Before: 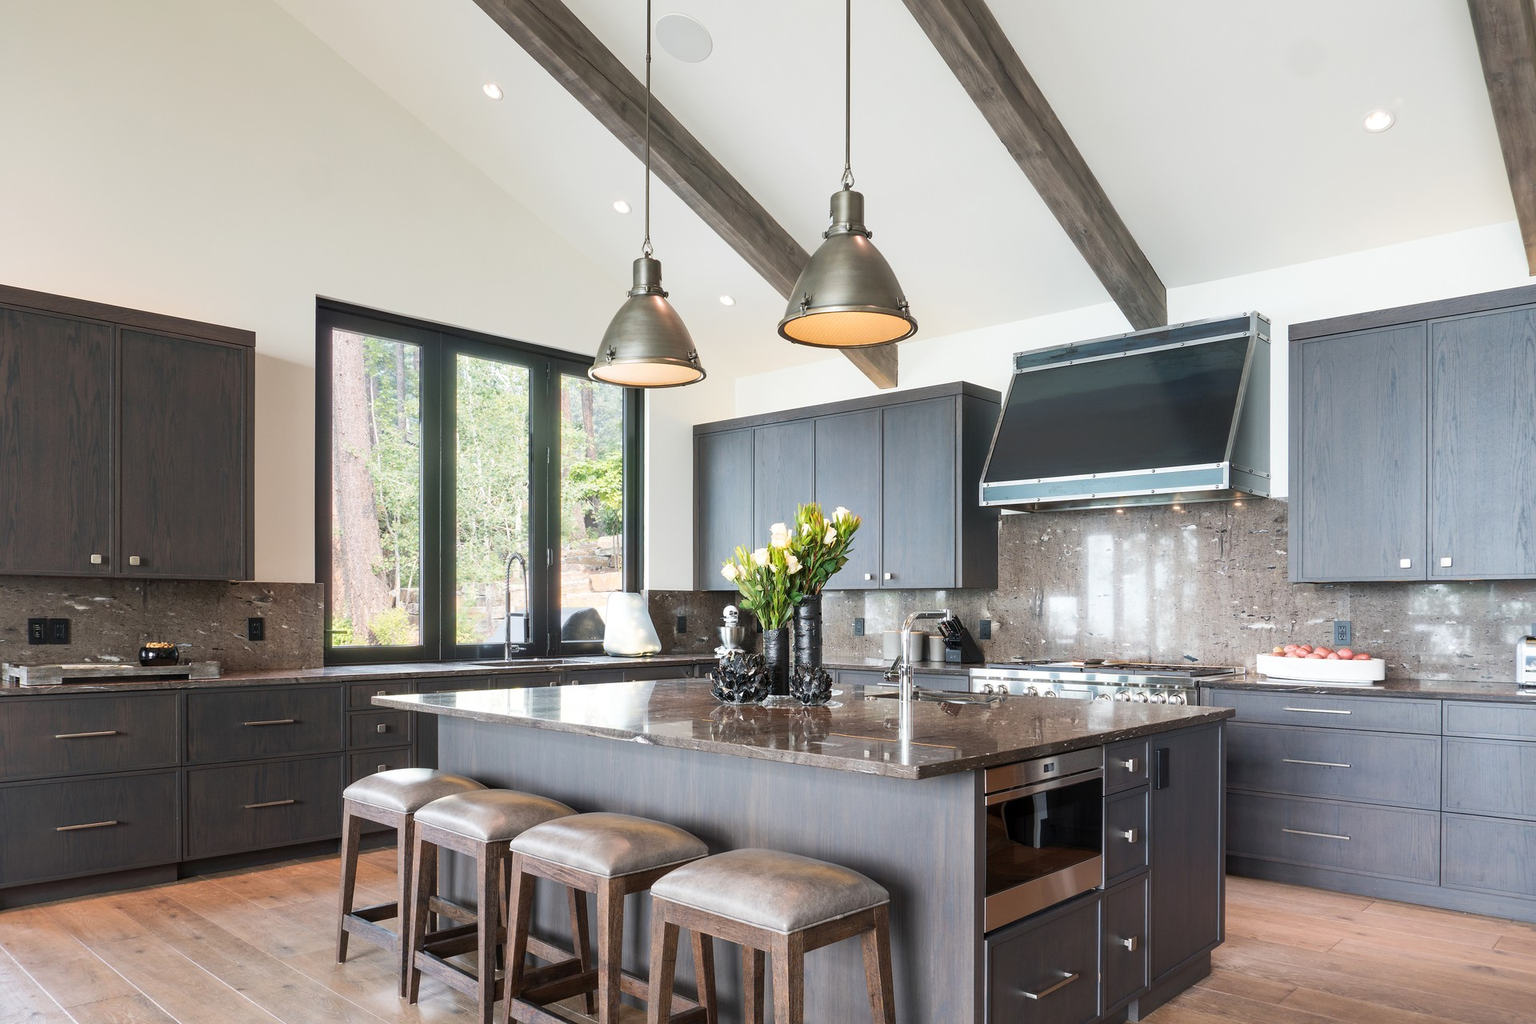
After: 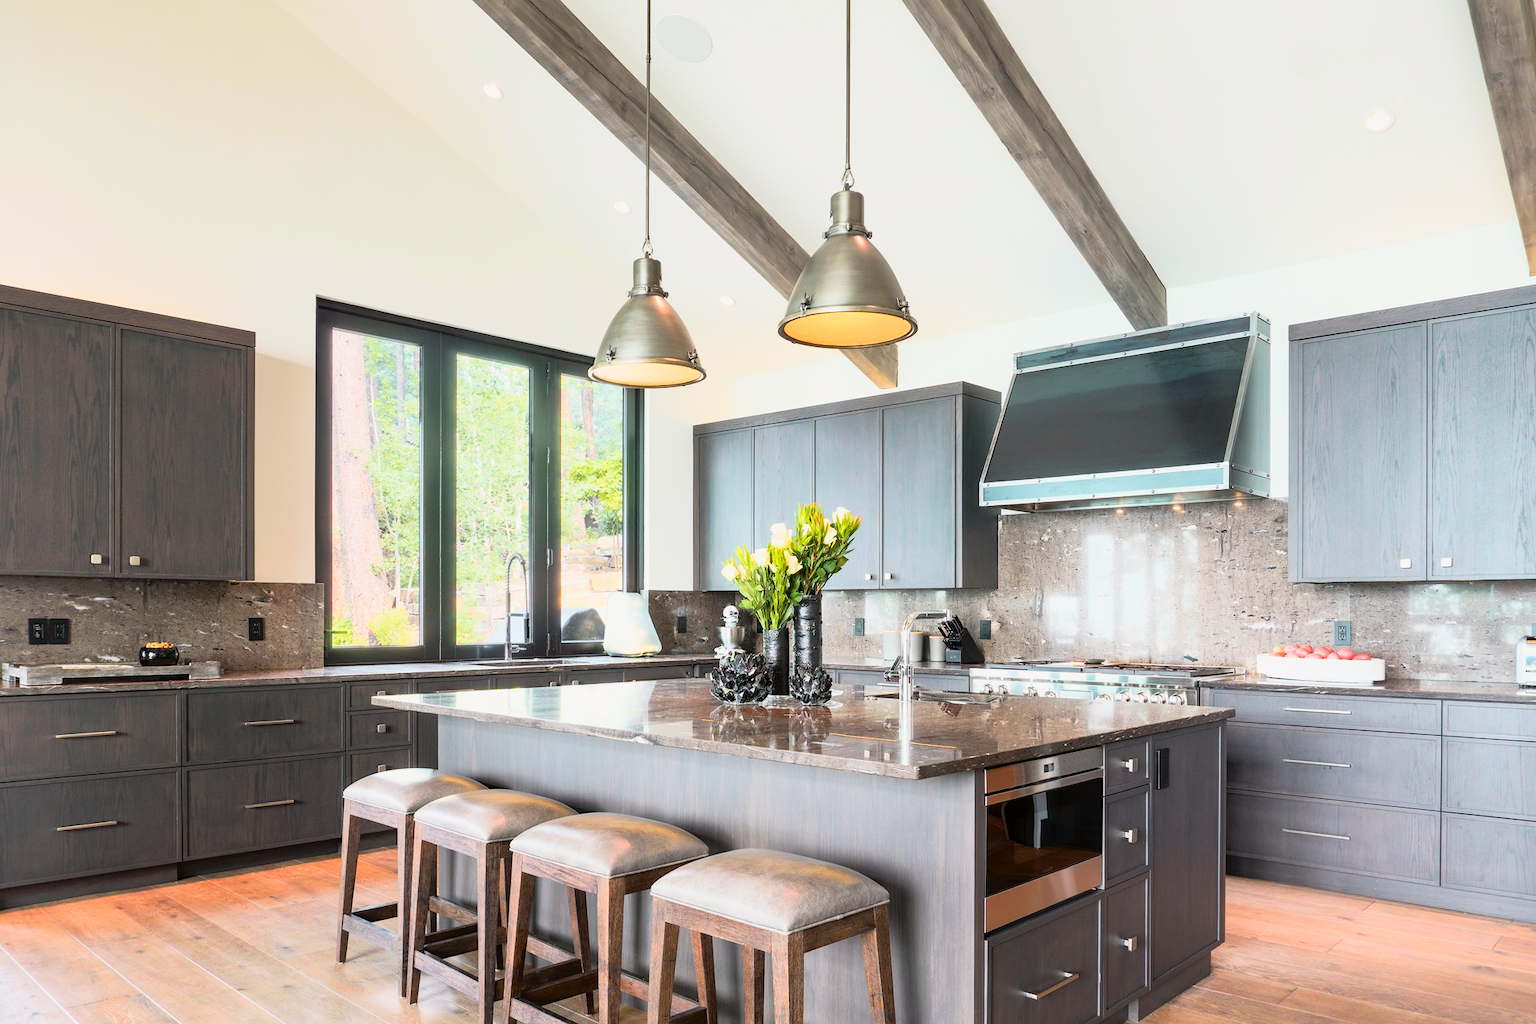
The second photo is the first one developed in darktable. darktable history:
tone curve: curves: ch0 [(0, 0.005) (0.103, 0.097) (0.18, 0.22) (0.378, 0.482) (0.504, 0.631) (0.663, 0.801) (0.834, 0.914) (1, 0.971)]; ch1 [(0, 0) (0.172, 0.123) (0.324, 0.253) (0.396, 0.388) (0.478, 0.461) (0.499, 0.498) (0.522, 0.528) (0.604, 0.692) (0.704, 0.818) (1, 1)]; ch2 [(0, 0) (0.411, 0.424) (0.496, 0.5) (0.515, 0.519) (0.555, 0.585) (0.628, 0.703) (1, 1)], color space Lab, independent channels, preserve colors none
